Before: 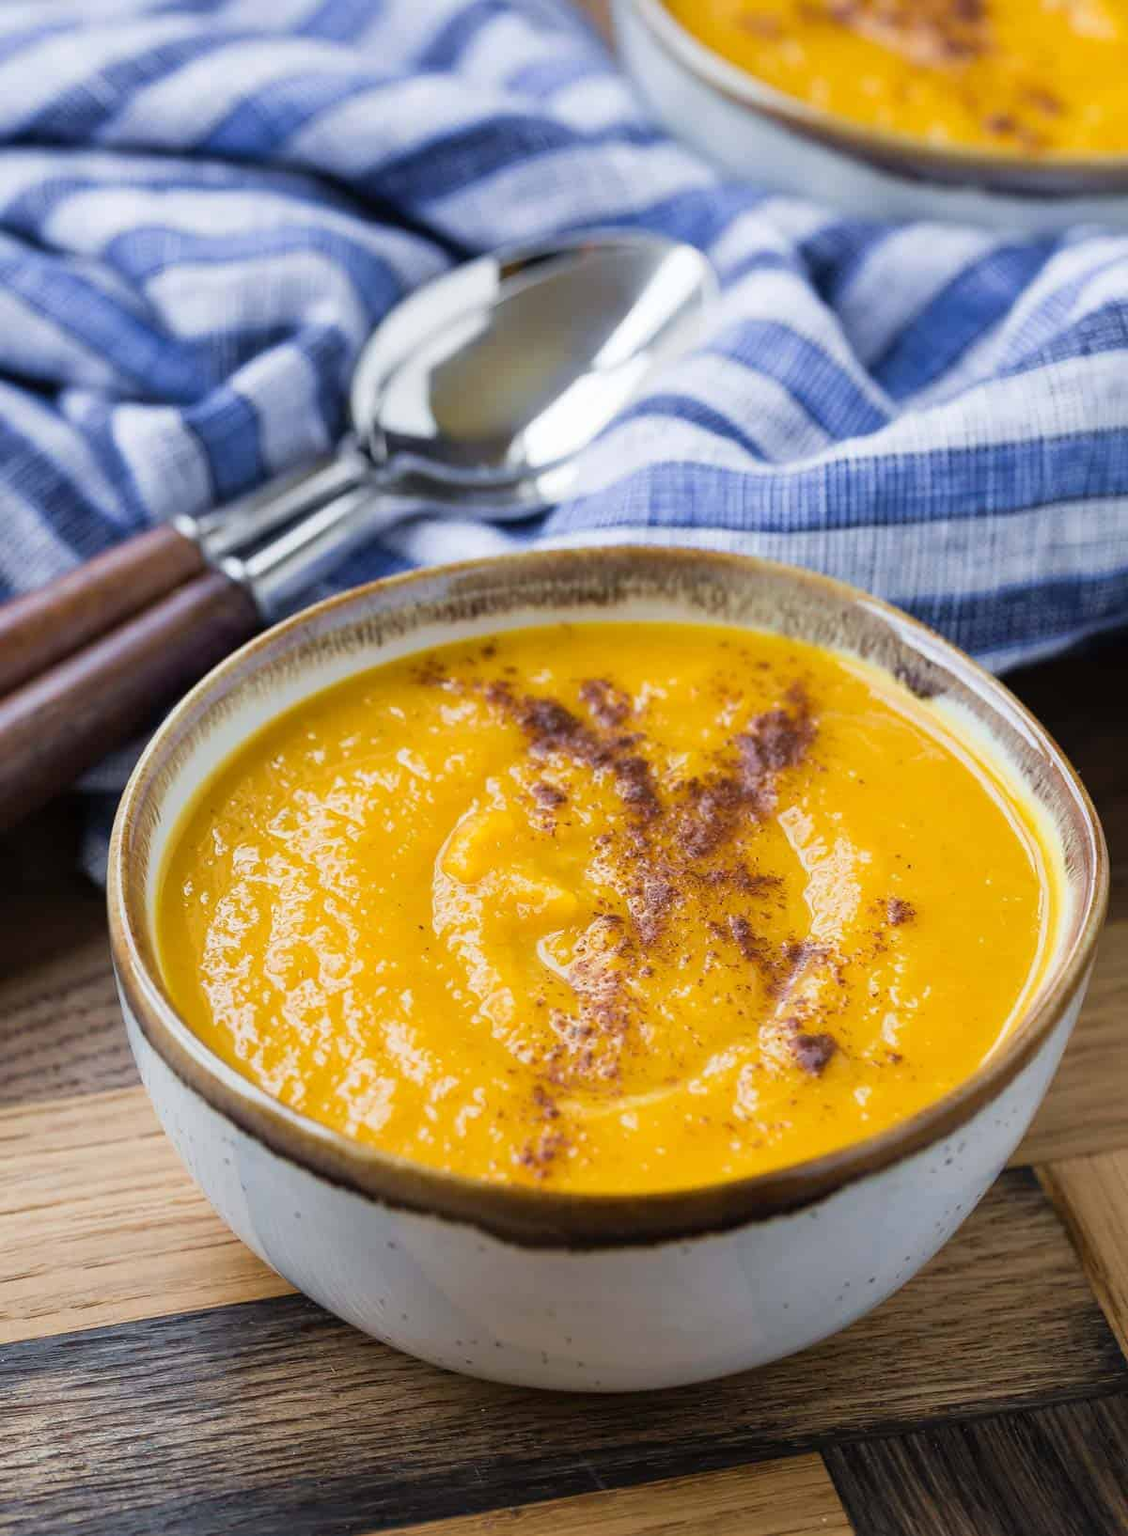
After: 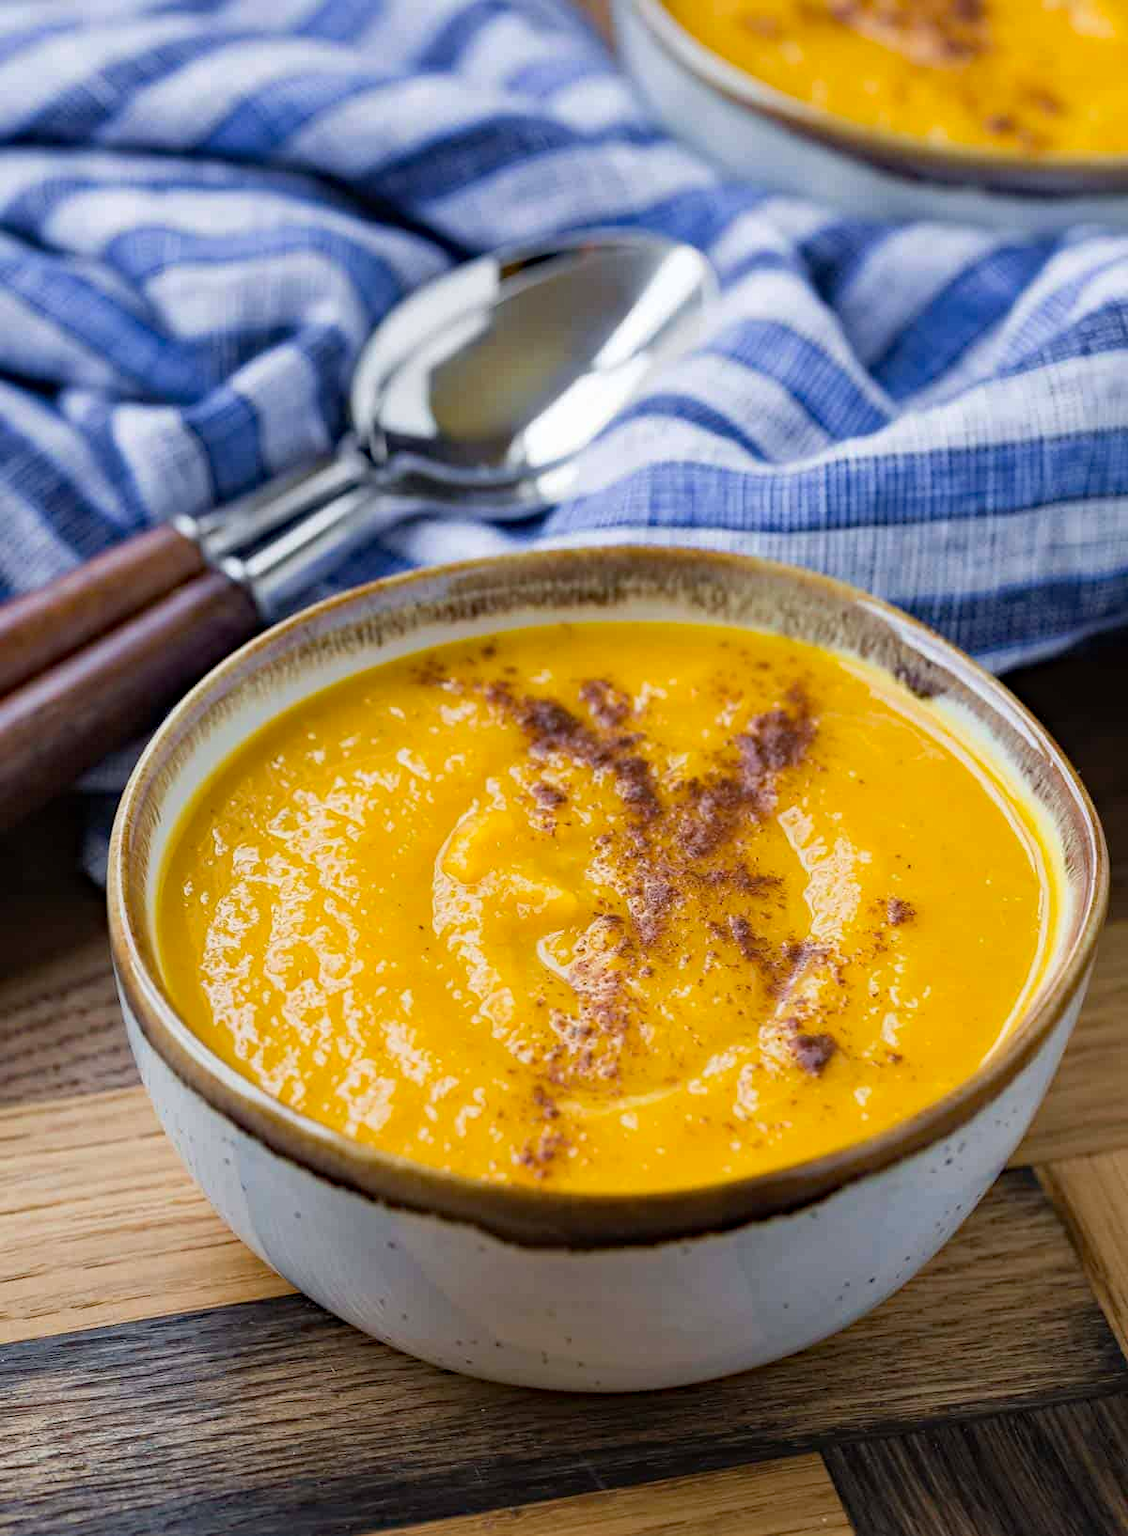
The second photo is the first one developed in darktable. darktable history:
haze removal: strength 0.293, distance 0.256, adaptive false
